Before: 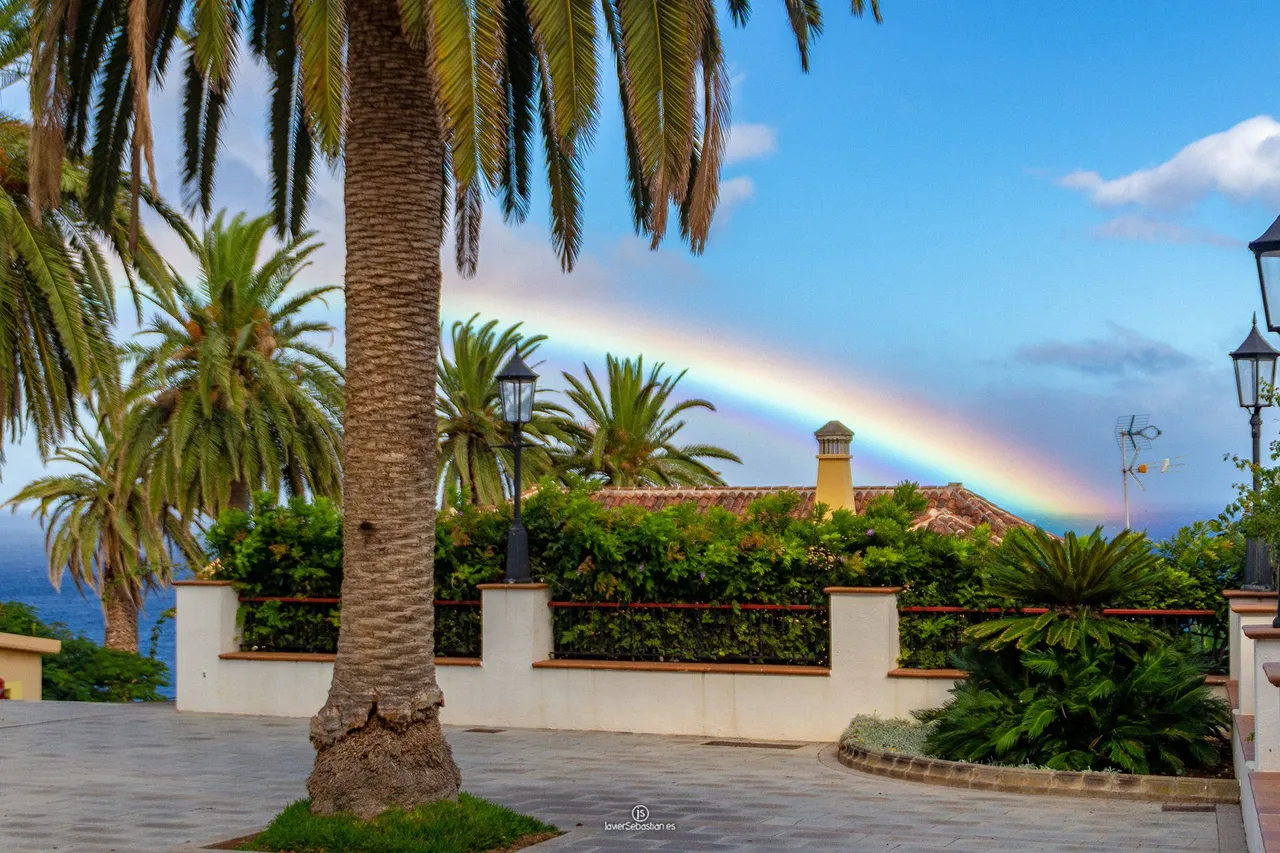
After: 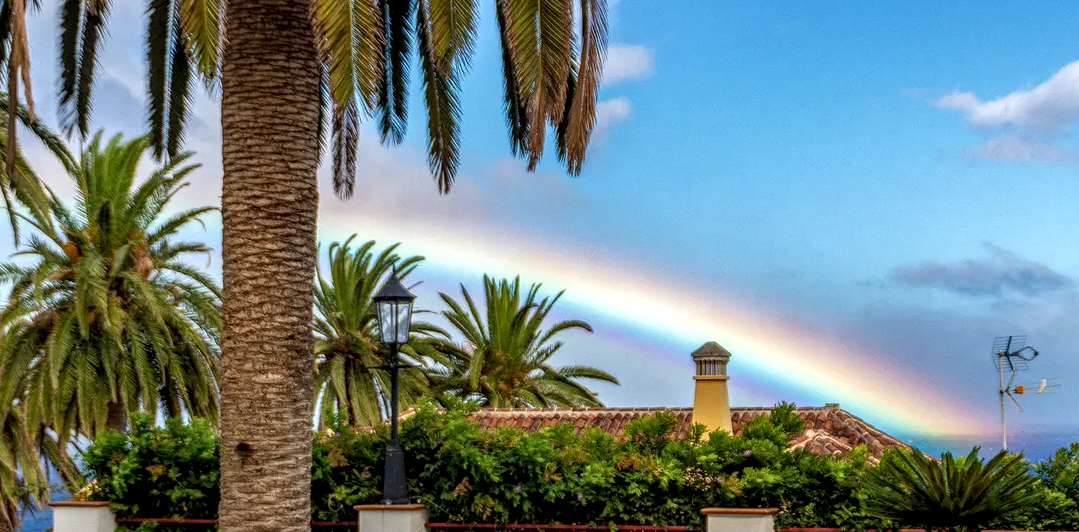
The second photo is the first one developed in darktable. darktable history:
local contrast: highlights 26%, detail 150%
crop and rotate: left 9.624%, top 9.36%, right 6.031%, bottom 28.259%
